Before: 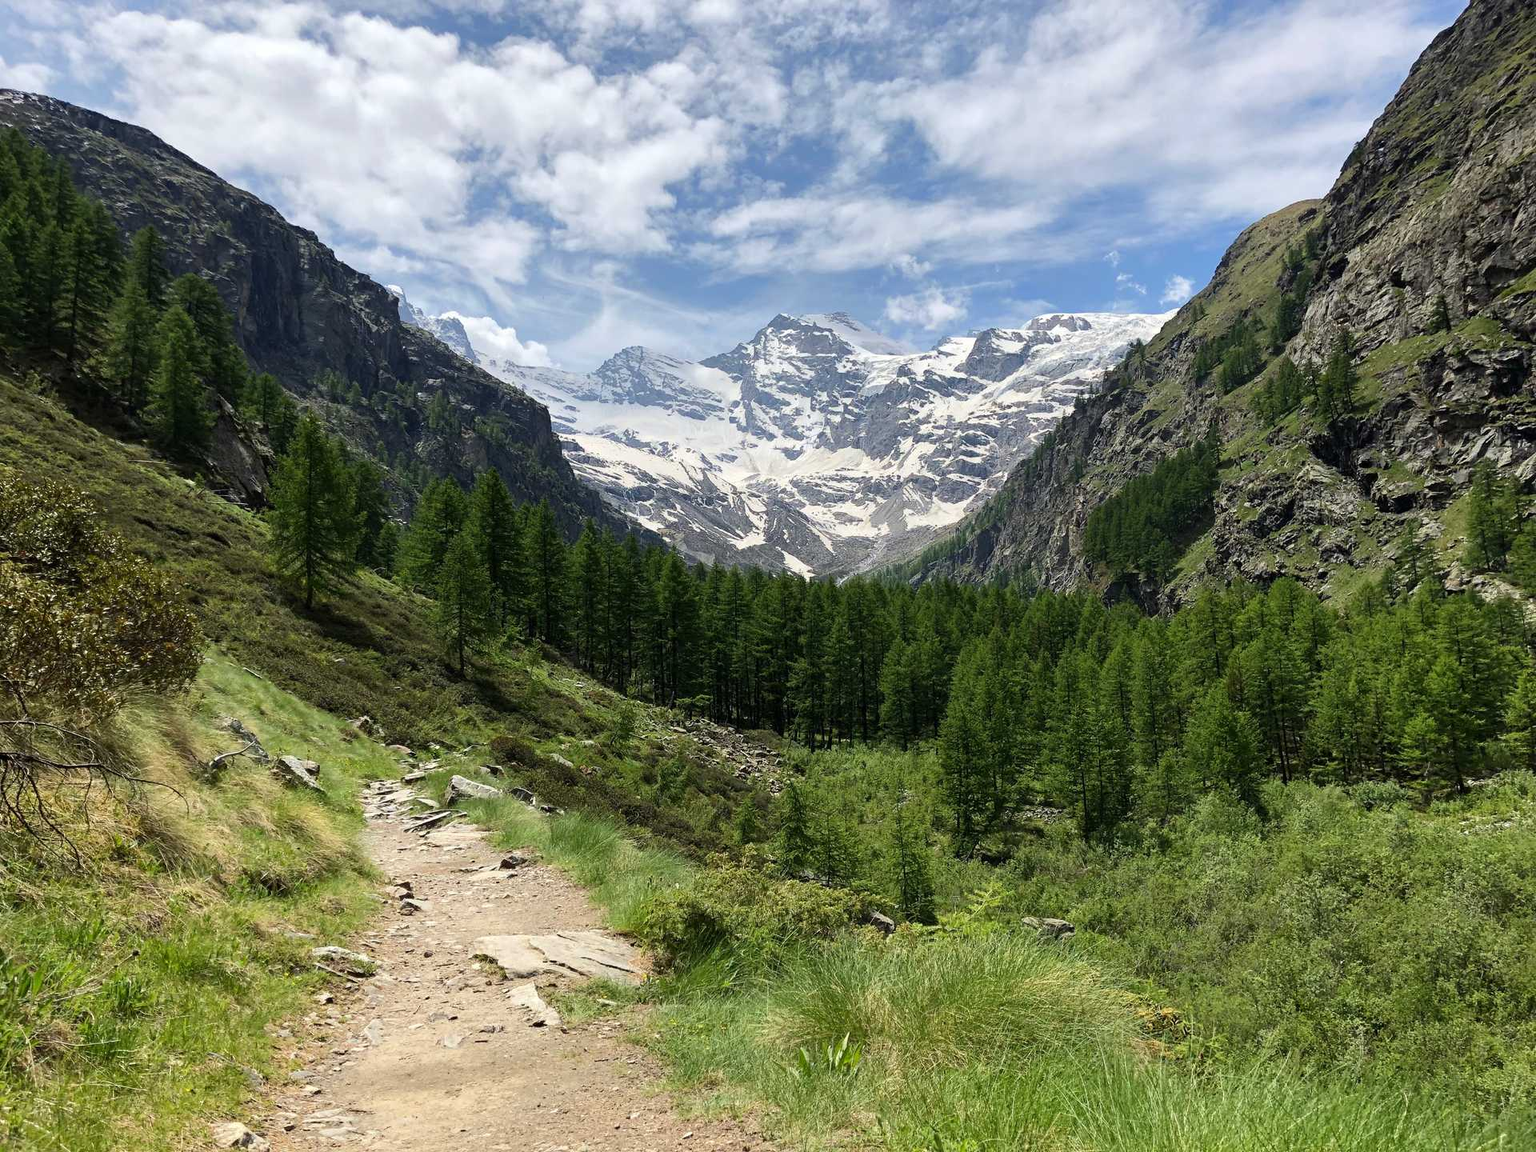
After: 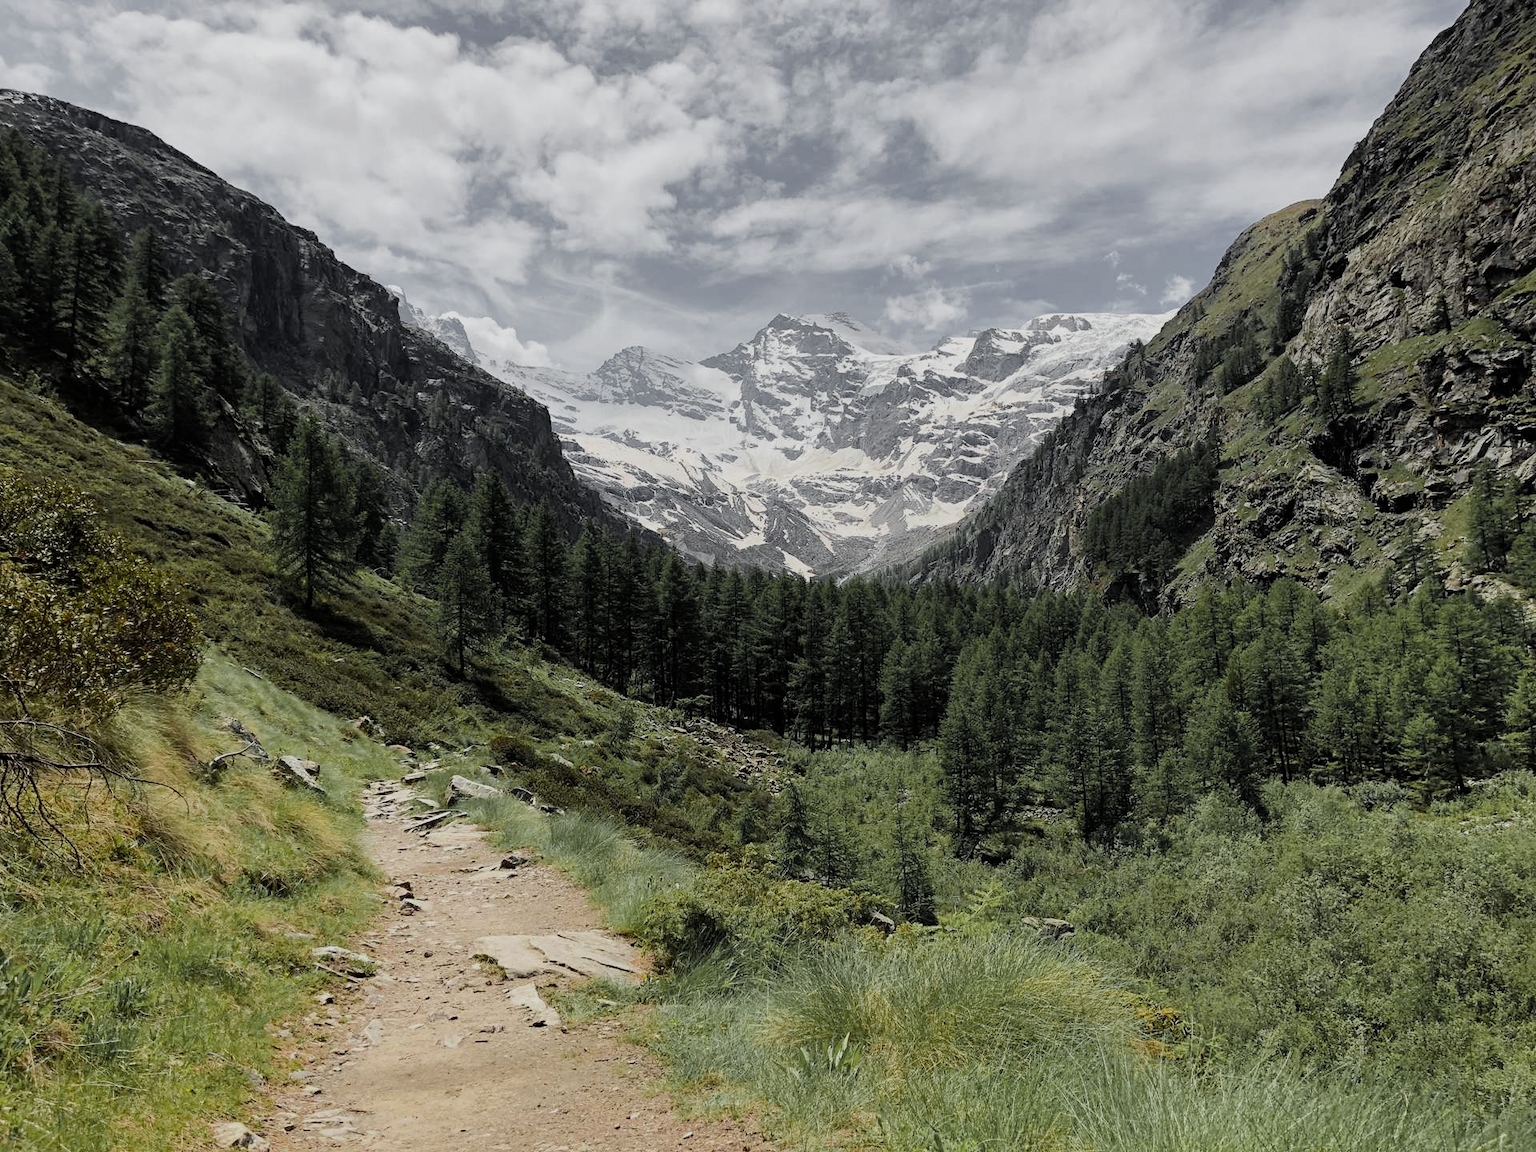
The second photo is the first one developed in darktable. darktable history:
filmic rgb: black relative exposure -7.99 EV, white relative exposure 3.85 EV, hardness 4.31, iterations of high-quality reconstruction 10
color zones: curves: ch0 [(0.004, 0.388) (0.125, 0.392) (0.25, 0.404) (0.375, 0.5) (0.5, 0.5) (0.625, 0.5) (0.75, 0.5) (0.875, 0.5)]; ch1 [(0, 0.5) (0.125, 0.5) (0.25, 0.5) (0.375, 0.124) (0.524, 0.124) (0.645, 0.128) (0.789, 0.132) (0.914, 0.096) (0.998, 0.068)]
